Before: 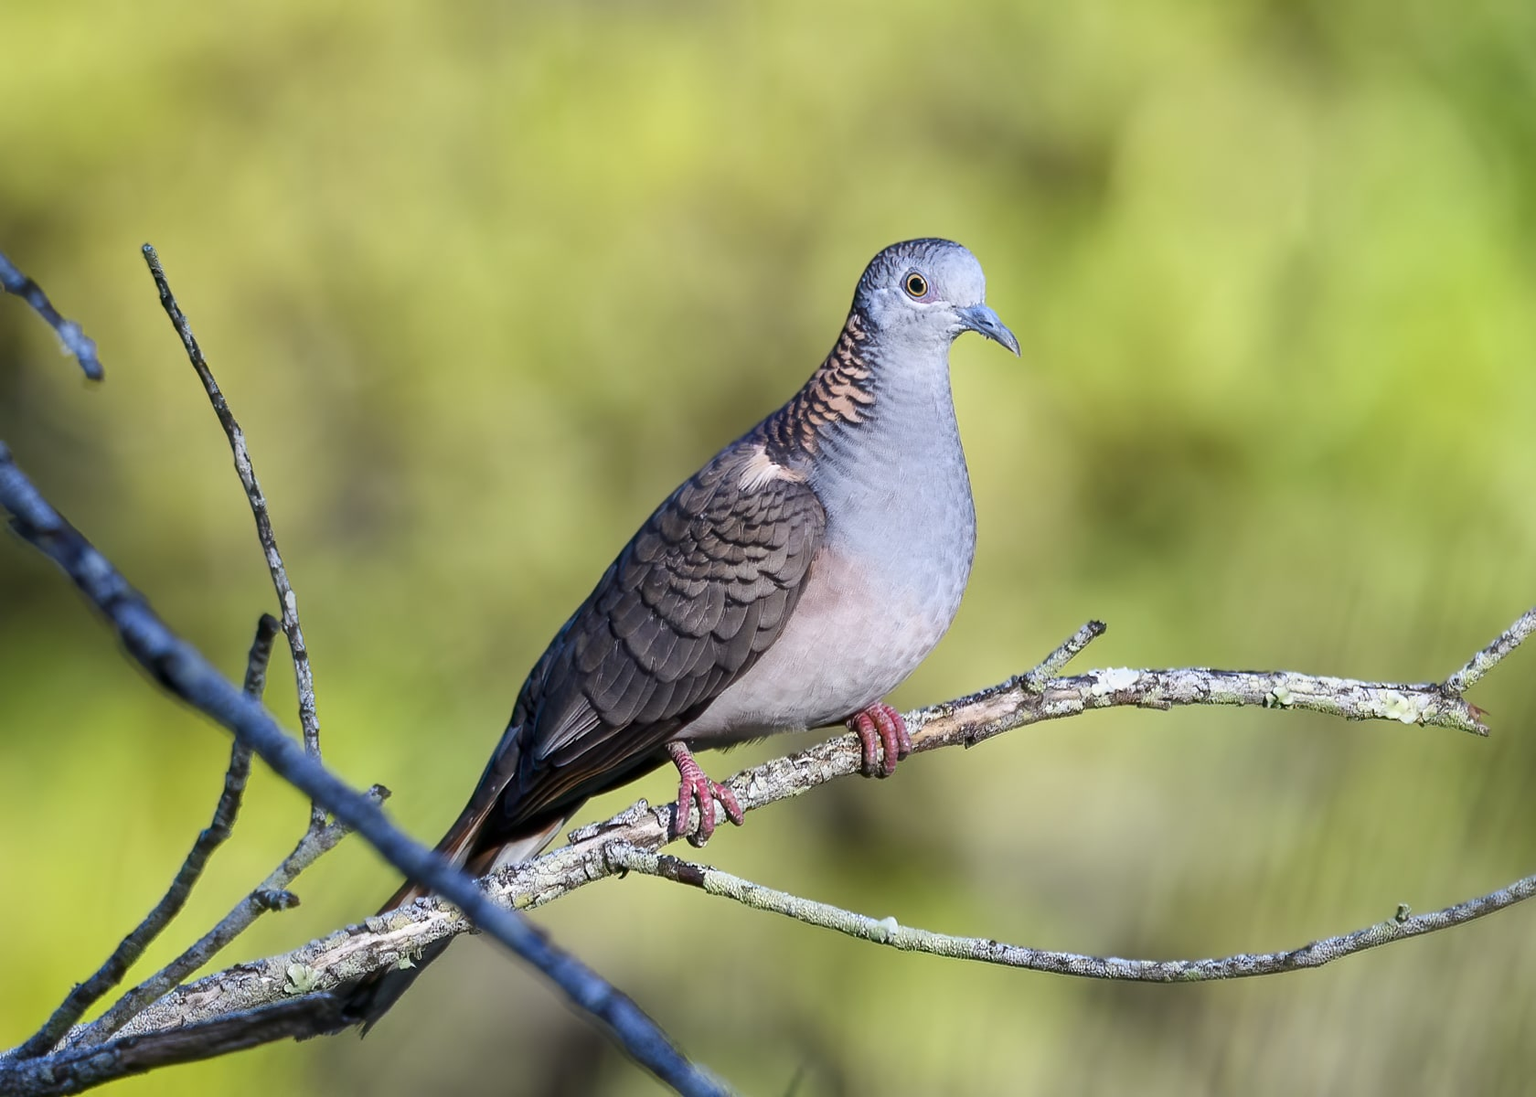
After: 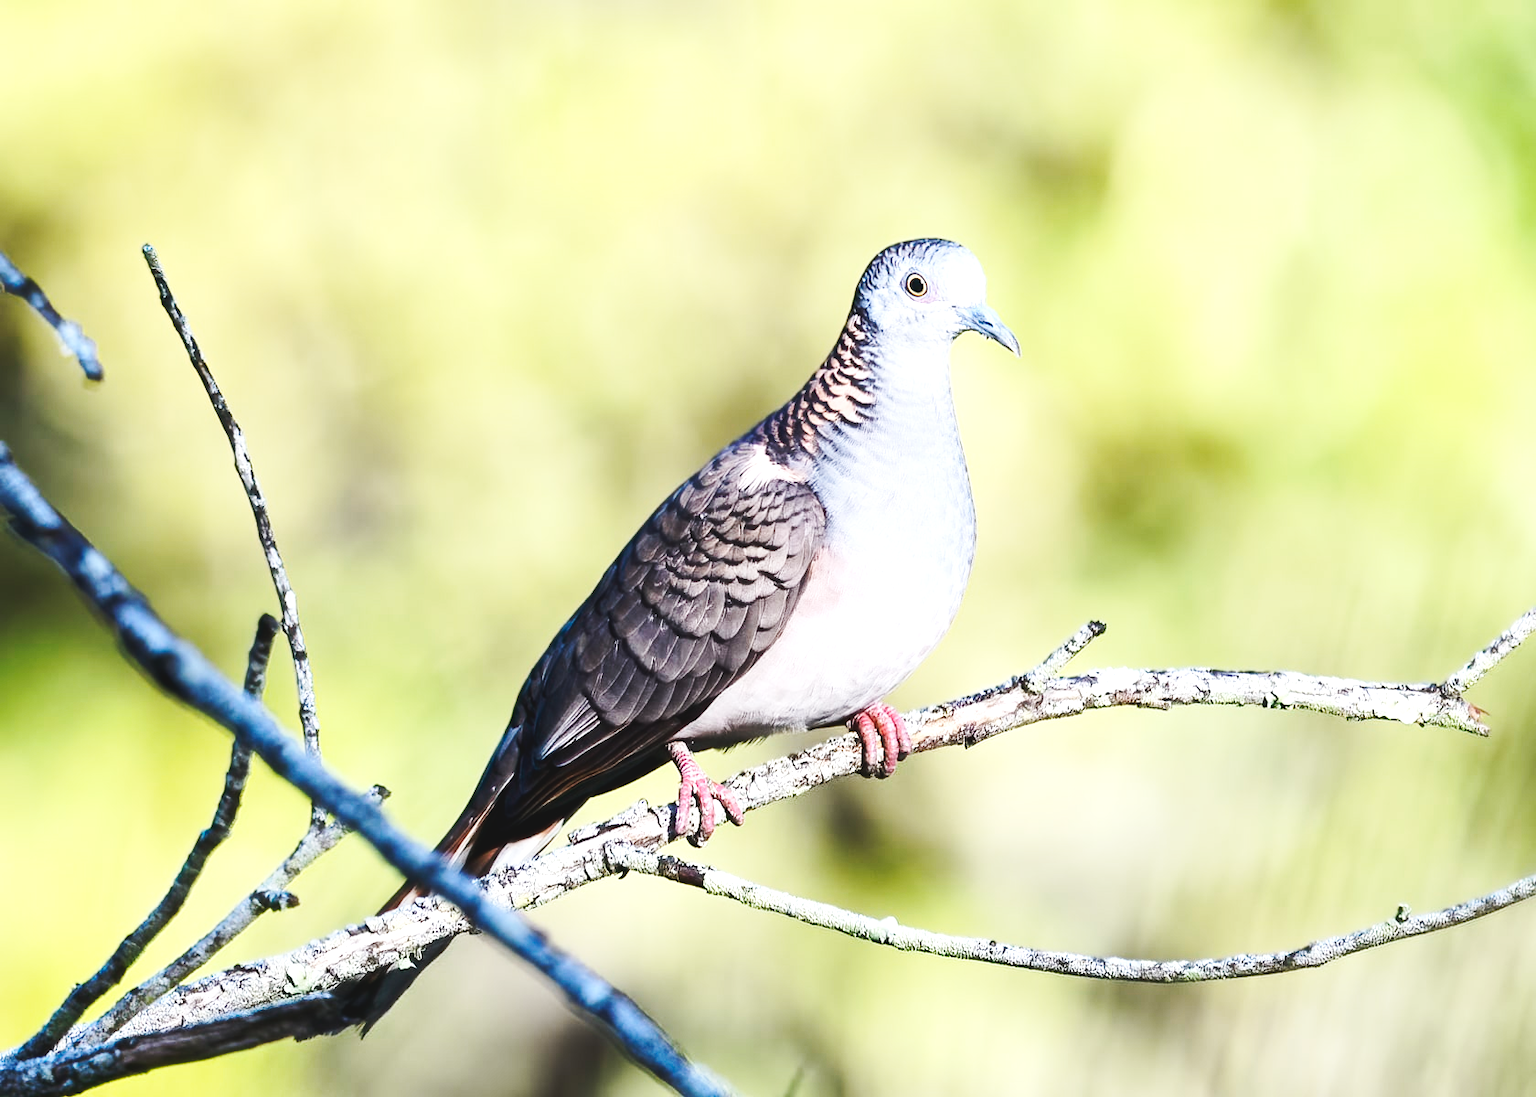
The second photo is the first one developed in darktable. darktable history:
base curve: curves: ch0 [(0, 0.007) (0.028, 0.063) (0.121, 0.311) (0.46, 0.743) (0.859, 0.957) (1, 1)], preserve colors none
tone equalizer: -8 EV -1.04 EV, -7 EV -0.975 EV, -6 EV -0.907 EV, -5 EV -0.612 EV, -3 EV 0.594 EV, -2 EV 0.857 EV, -1 EV 0.988 EV, +0 EV 1.06 EV, edges refinement/feathering 500, mask exposure compensation -1.57 EV, preserve details no
